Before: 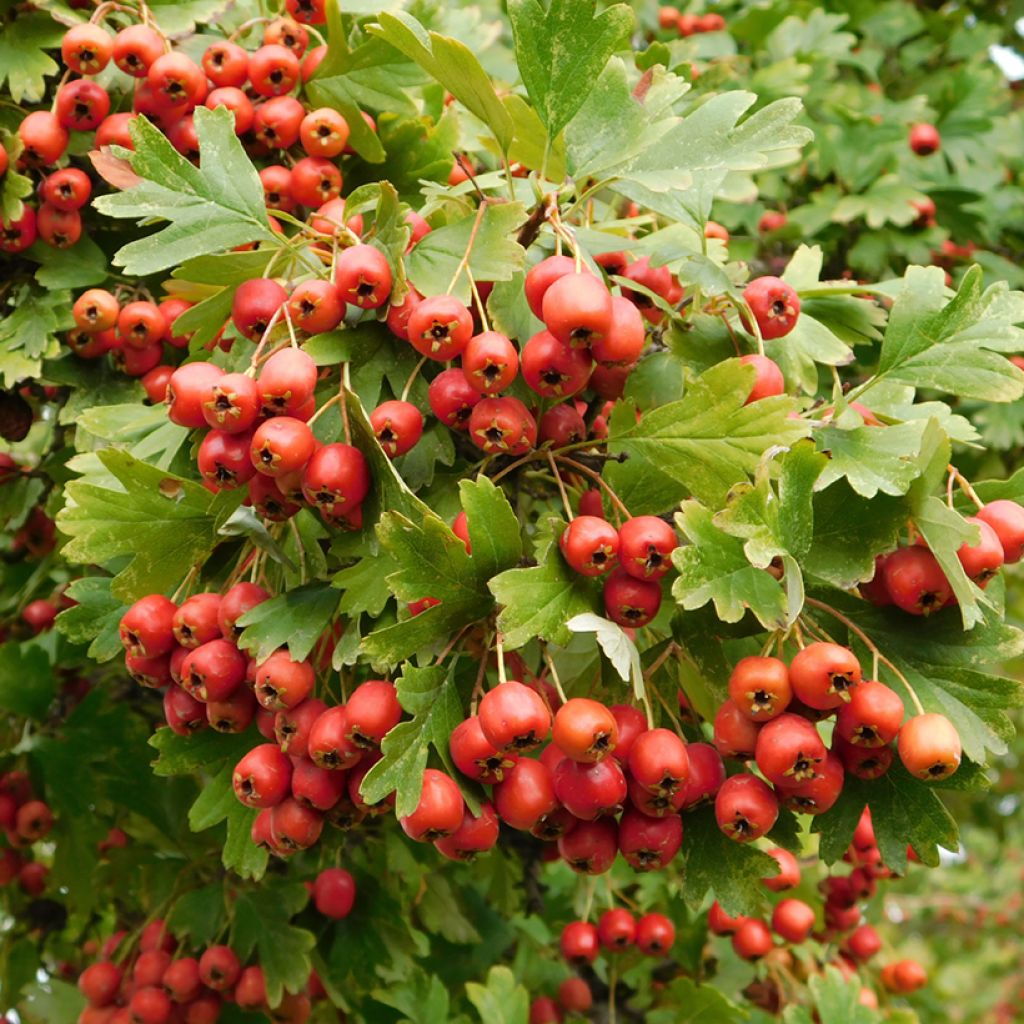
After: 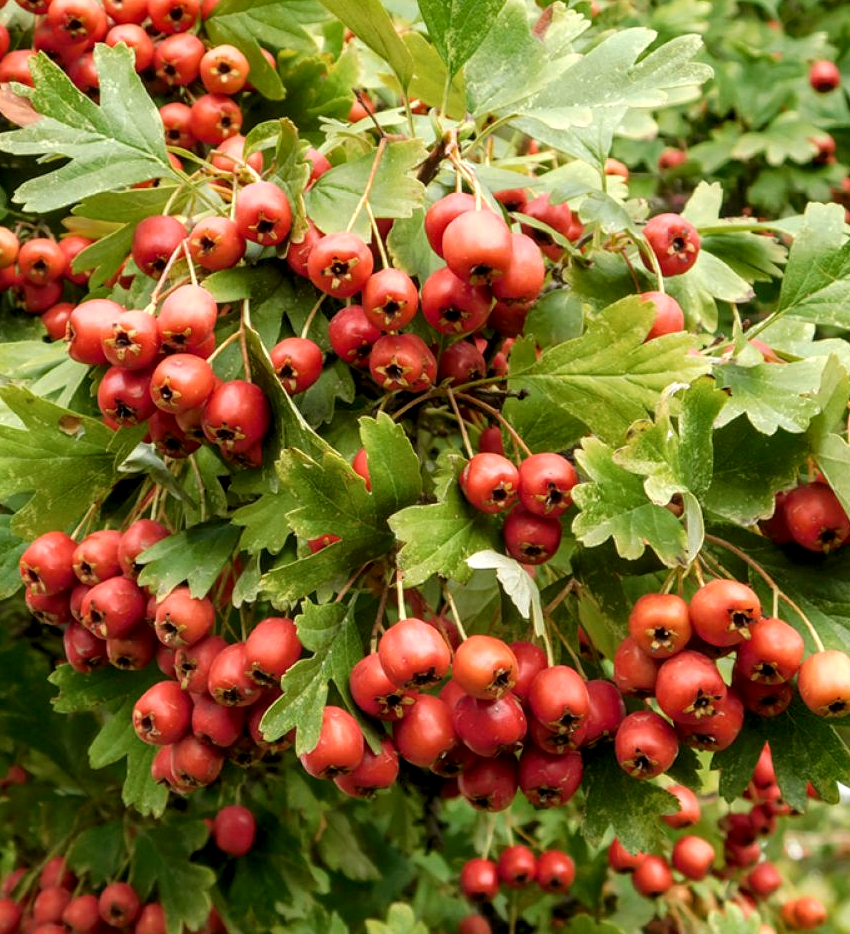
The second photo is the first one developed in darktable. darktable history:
crop: left 9.813%, top 6.229%, right 7.126%, bottom 2.478%
contrast equalizer: octaves 7, y [[0.6 ×6], [0.55 ×6], [0 ×6], [0 ×6], [0 ×6]], mix -0.299
local contrast: detail 160%
